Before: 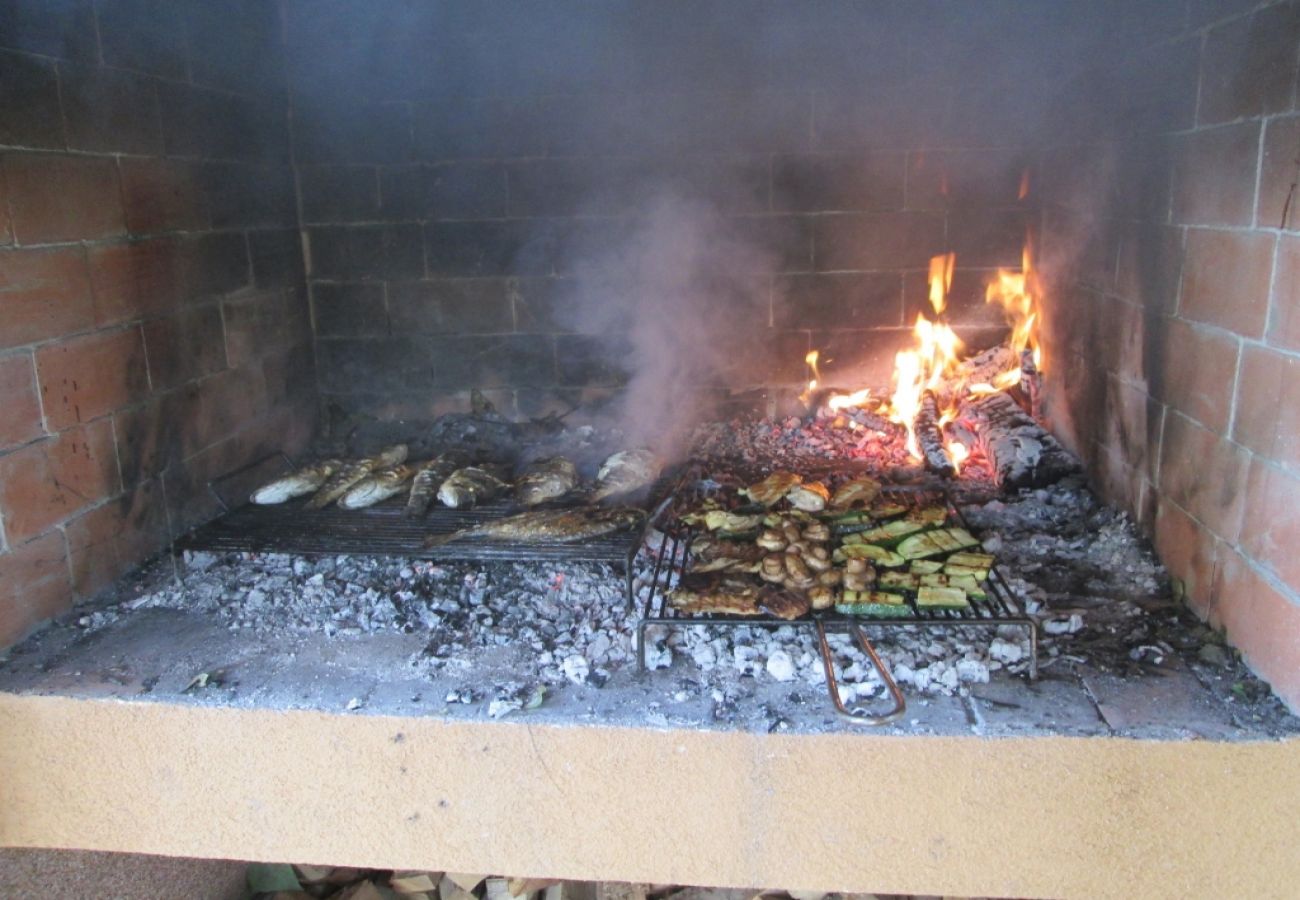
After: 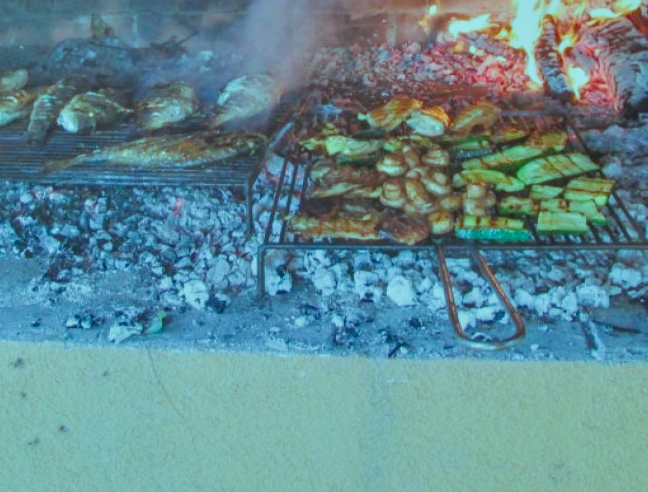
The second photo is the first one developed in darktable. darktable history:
shadows and highlights: shadows 37.01, highlights -27.17, soften with gaussian
crop: left 29.235%, top 41.736%, right 20.885%, bottom 3.506%
tone equalizer: -7 EV 0.165 EV, -6 EV 0.606 EV, -5 EV 1.15 EV, -4 EV 1.37 EV, -3 EV 1.17 EV, -2 EV 0.6 EV, -1 EV 0.161 EV
local contrast: detail 160%
color balance rgb: highlights gain › luminance -32.809%, highlights gain › chroma 5.622%, highlights gain › hue 214.67°, perceptual saturation grading › global saturation 46.314%, perceptual saturation grading › highlights -25.488%, perceptual saturation grading › shadows 49.449%, global vibrance 20%
haze removal: strength -0.042, compatibility mode true, adaptive false
exposure: black level correction -0.013, exposure -0.191 EV, compensate highlight preservation false
filmic rgb: black relative exposure -7.65 EV, white relative exposure 4.56 EV, hardness 3.61, color science v4 (2020)
